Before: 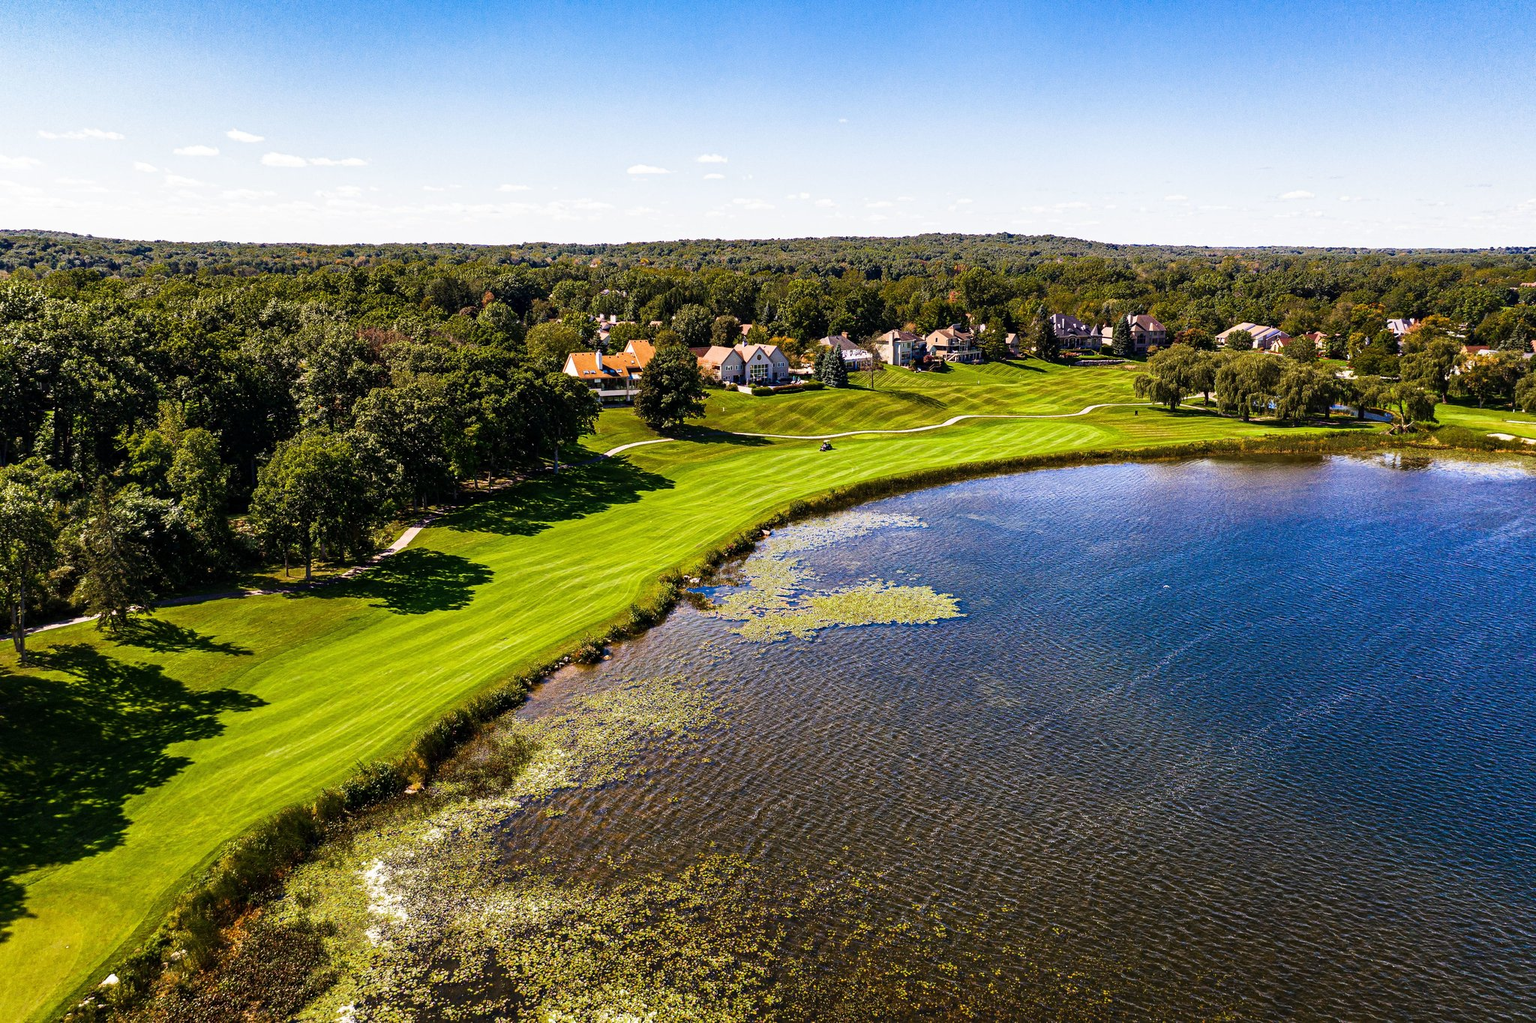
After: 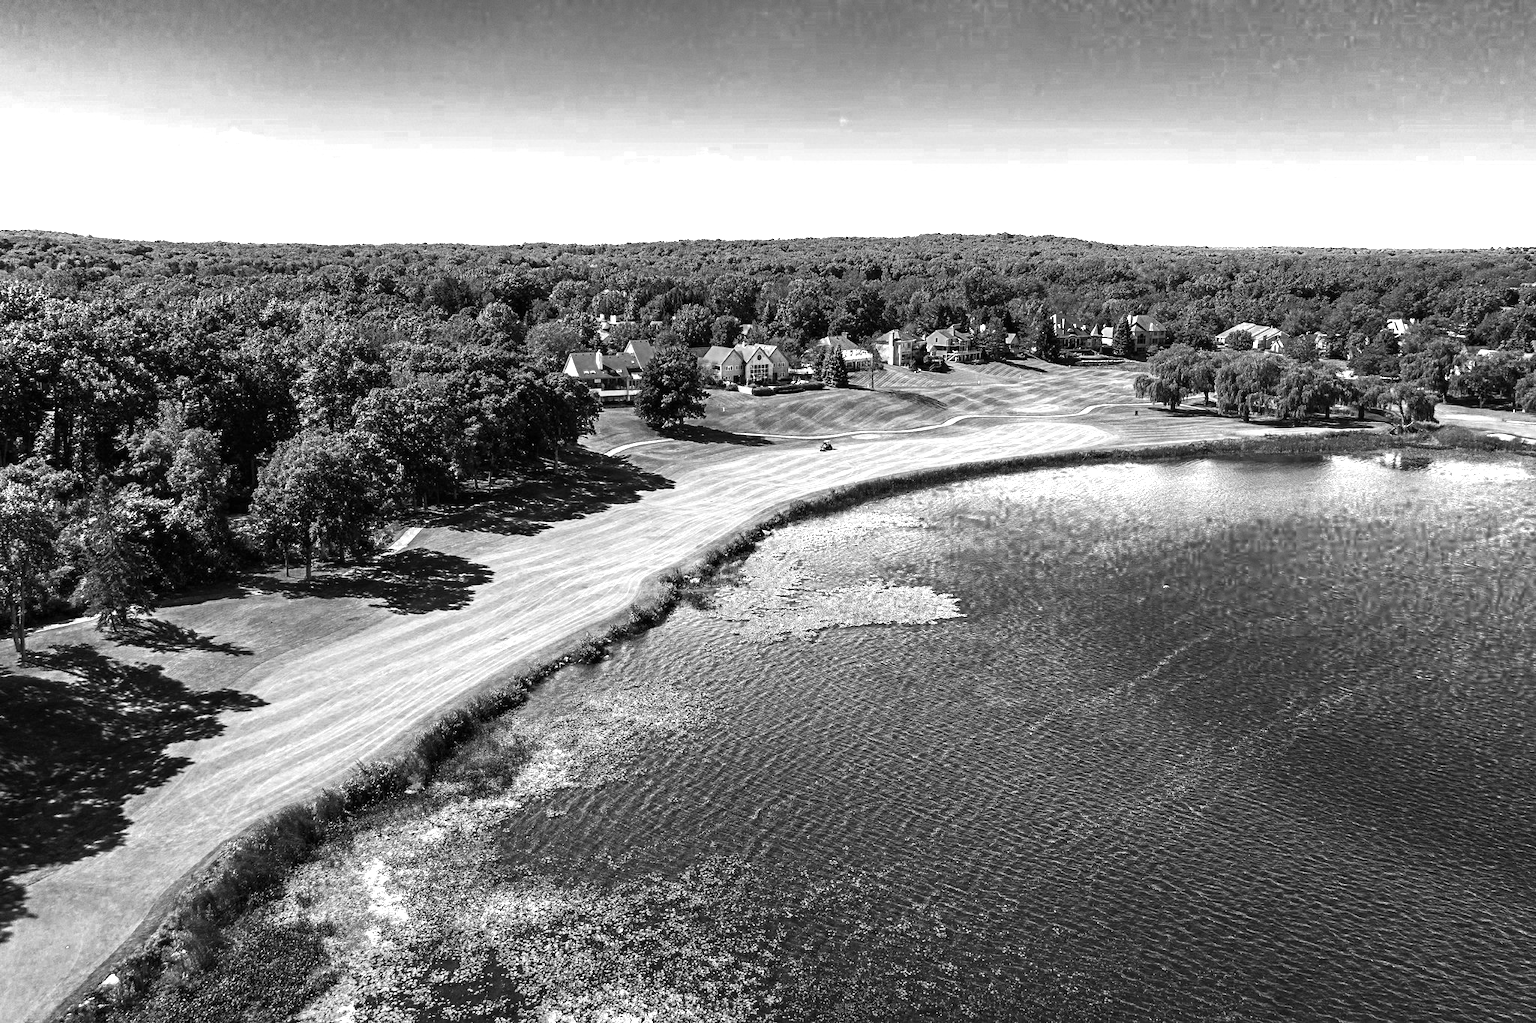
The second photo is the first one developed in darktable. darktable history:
color zones: curves: ch0 [(0.002, 0.589) (0.107, 0.484) (0.146, 0.249) (0.217, 0.352) (0.309, 0.525) (0.39, 0.404) (0.455, 0.169) (0.597, 0.055) (0.724, 0.212) (0.775, 0.691) (0.869, 0.571) (1, 0.587)]; ch1 [(0, 0) (0.143, 0) (0.286, 0) (0.429, 0) (0.571, 0) (0.714, 0) (0.857, 0)]
exposure: black level correction 0, exposure 0.7 EV, compensate exposure bias true, compensate highlight preservation false
tone equalizer: on, module defaults
